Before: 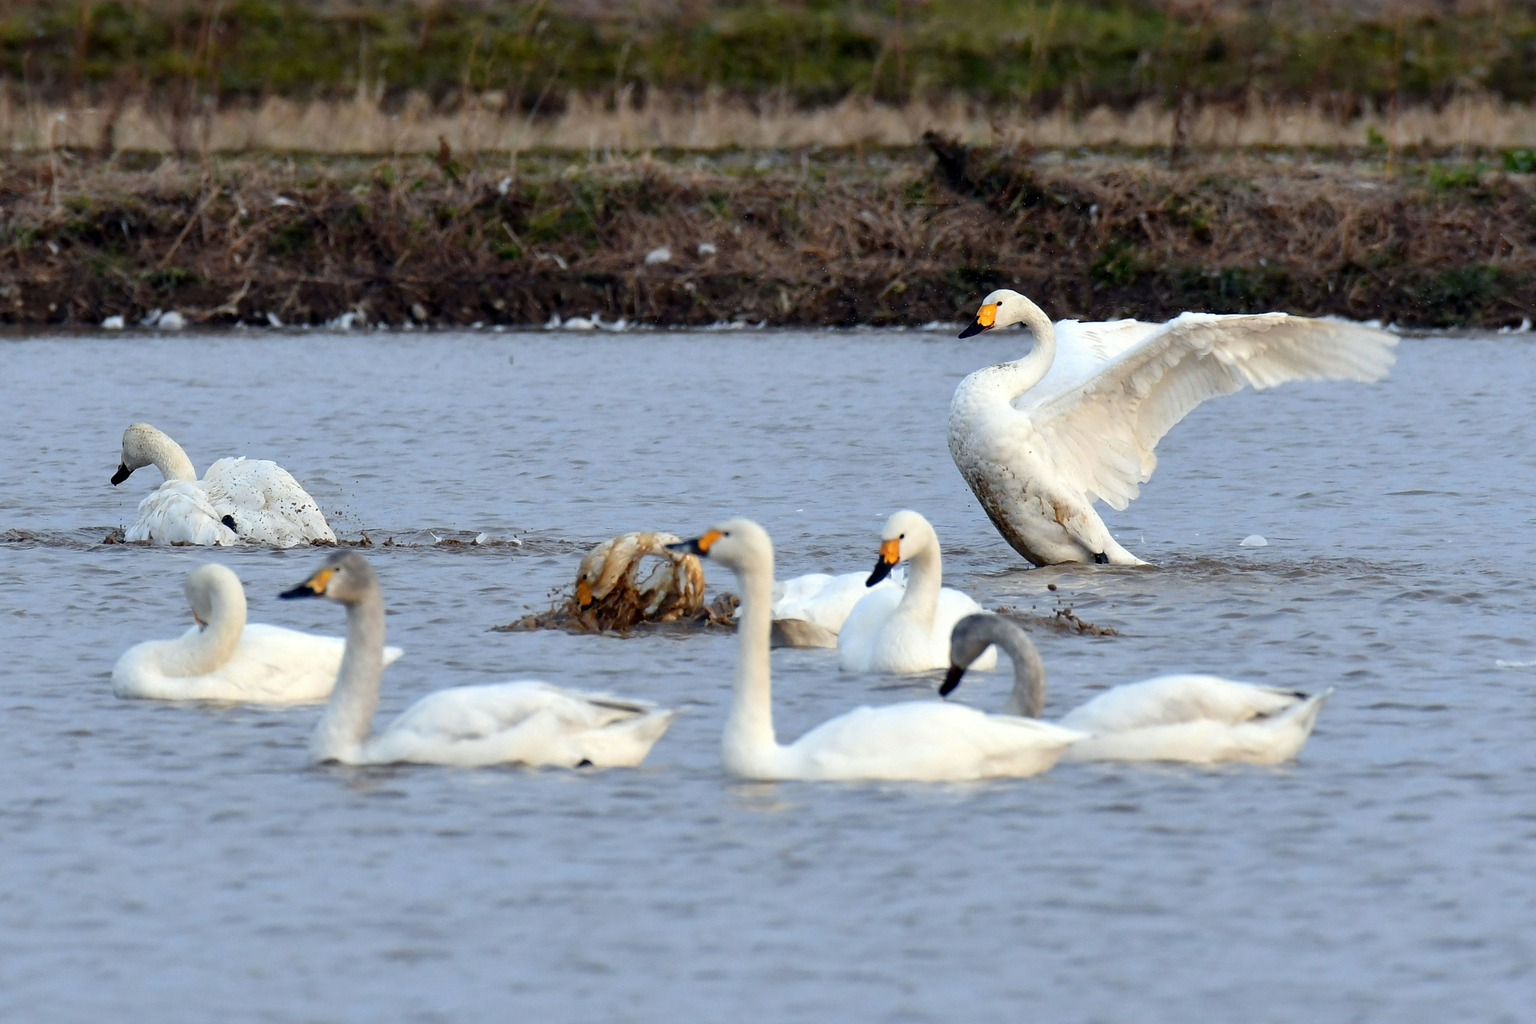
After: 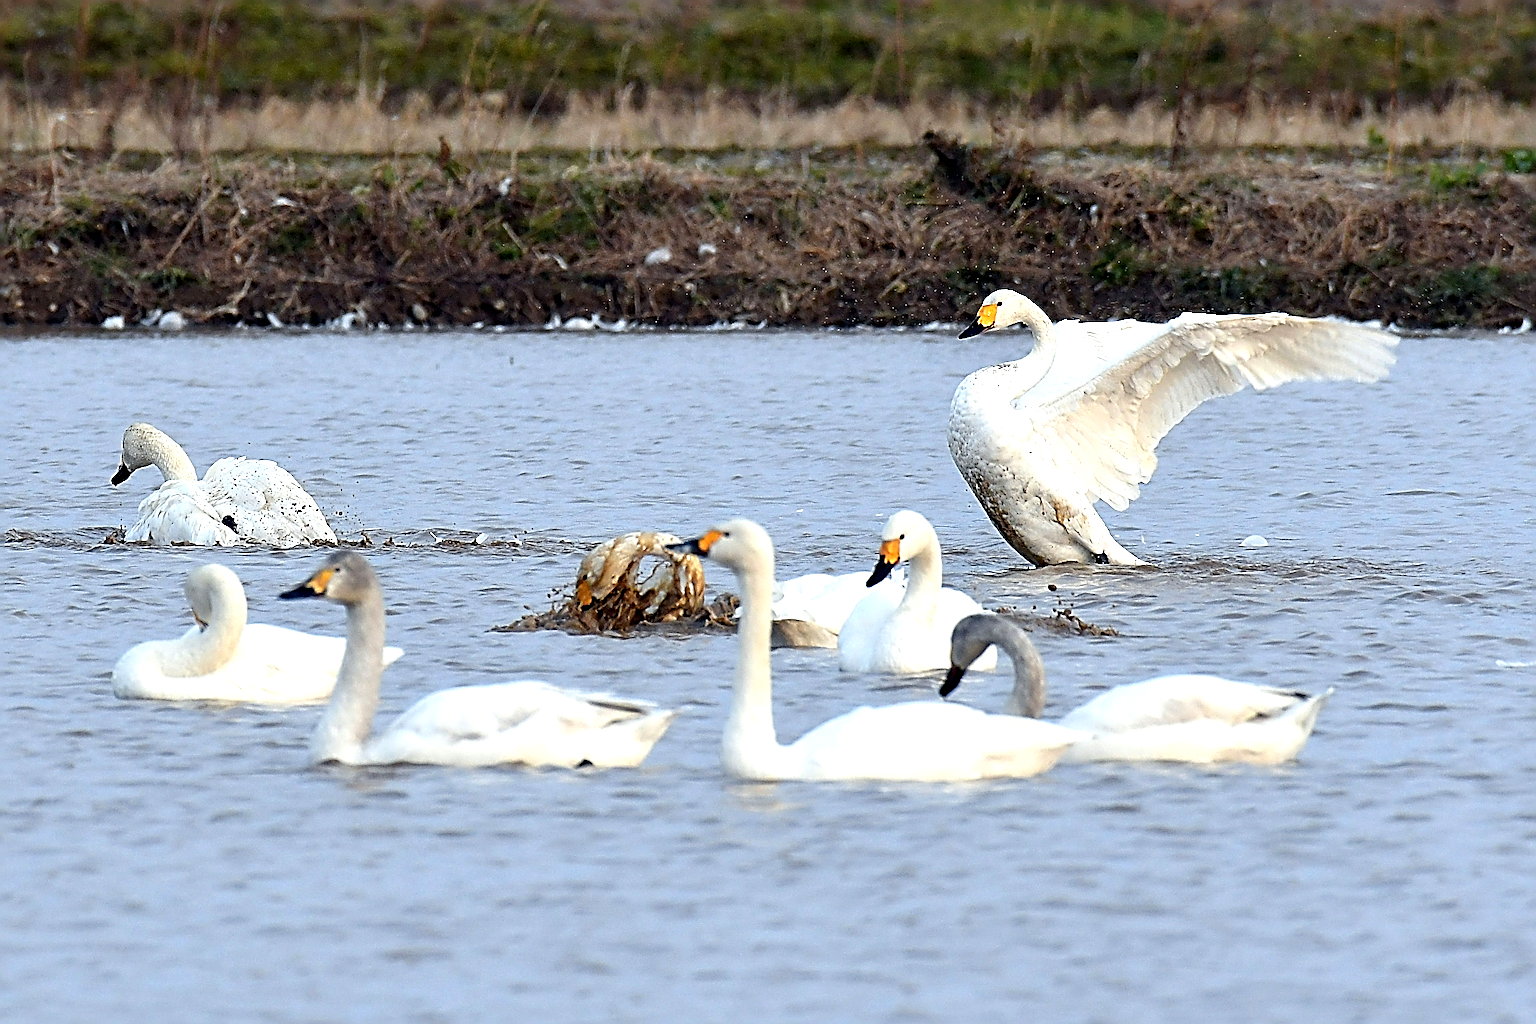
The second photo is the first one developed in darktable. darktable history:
sharpen: radius 4.001, amount 2
exposure: exposure 0.507 EV, compensate highlight preservation false
